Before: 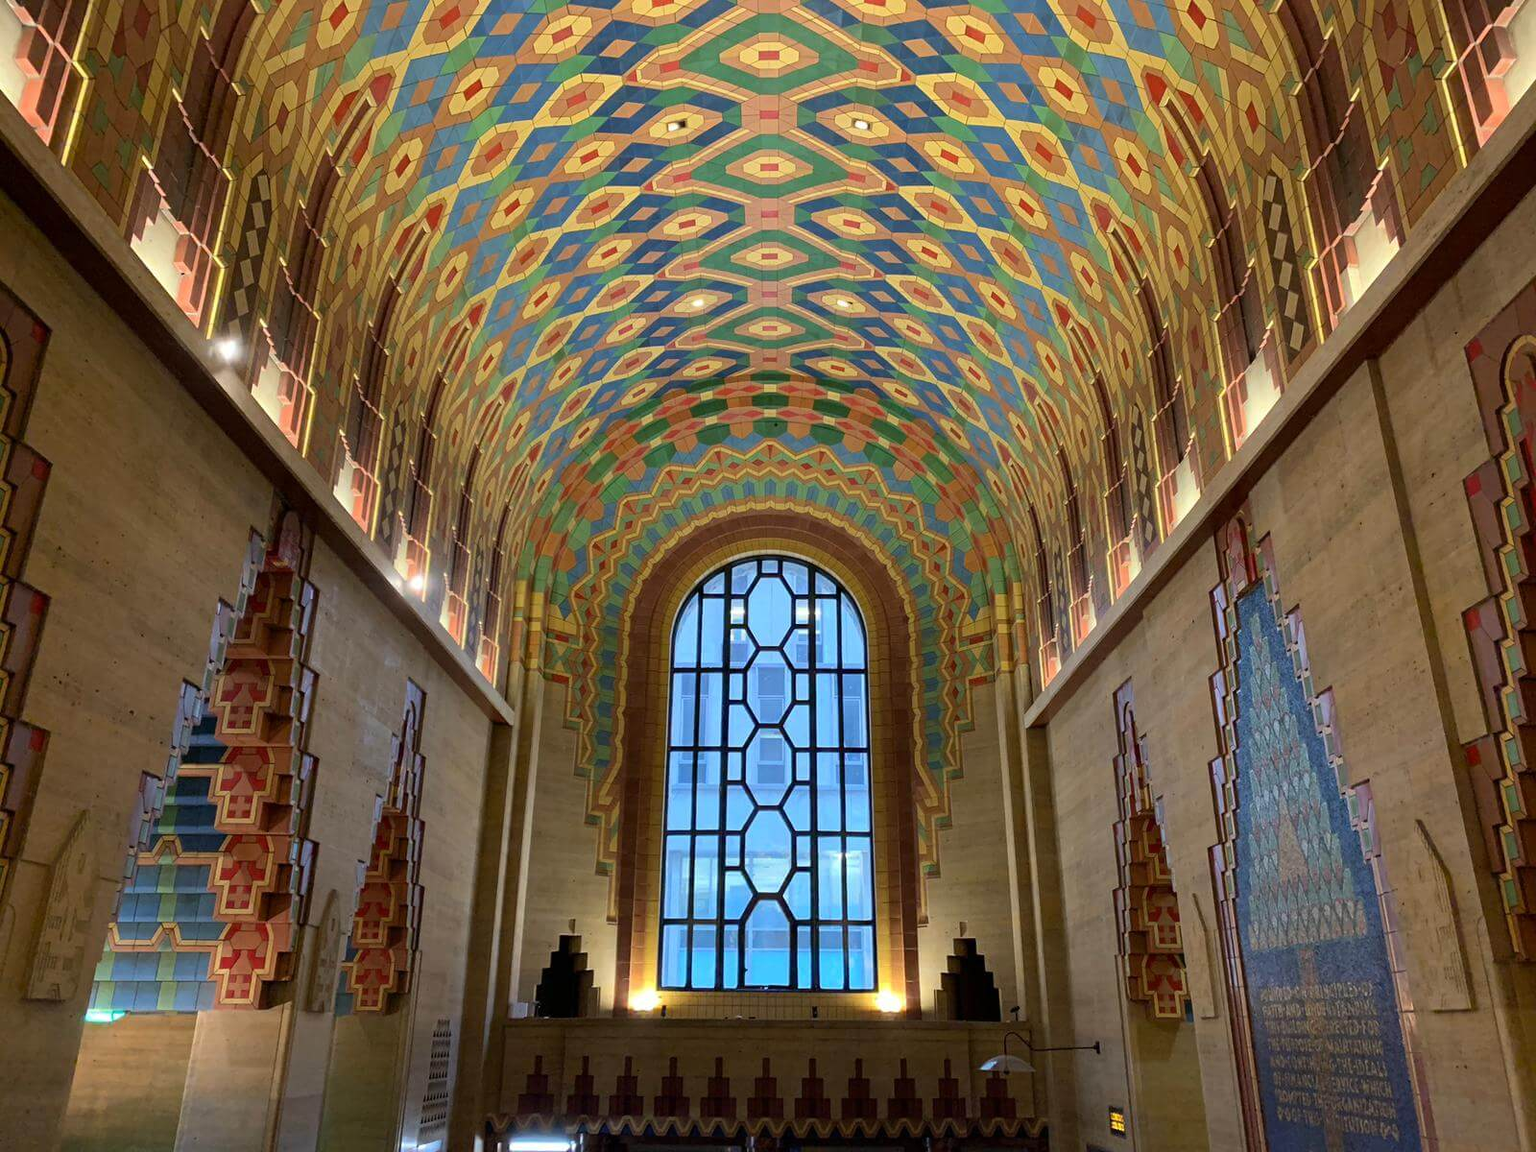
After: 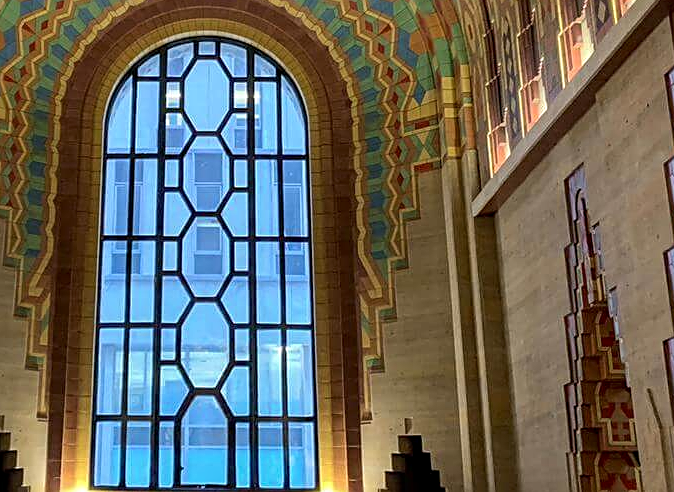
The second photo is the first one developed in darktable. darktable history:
sharpen: on, module defaults
crop: left 37.221%, top 45.169%, right 20.63%, bottom 13.777%
local contrast: detail 130%
